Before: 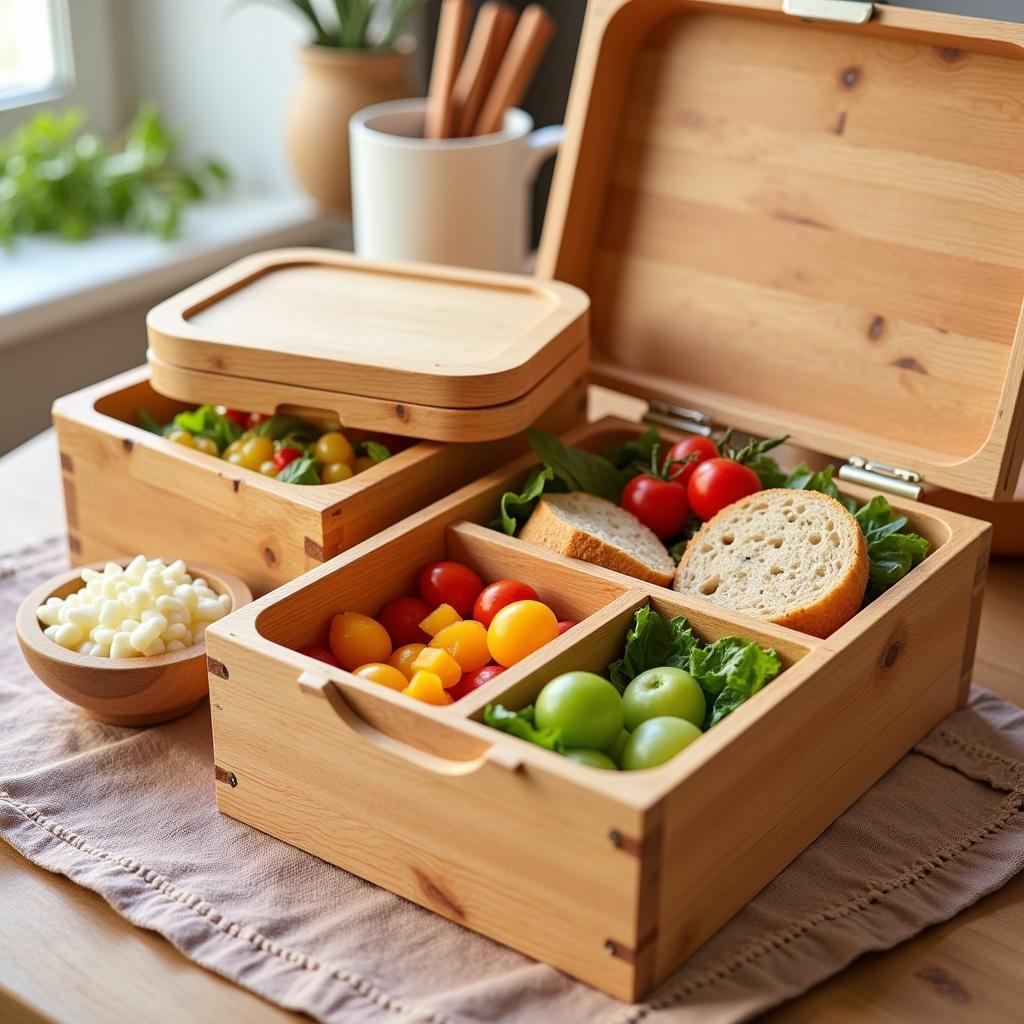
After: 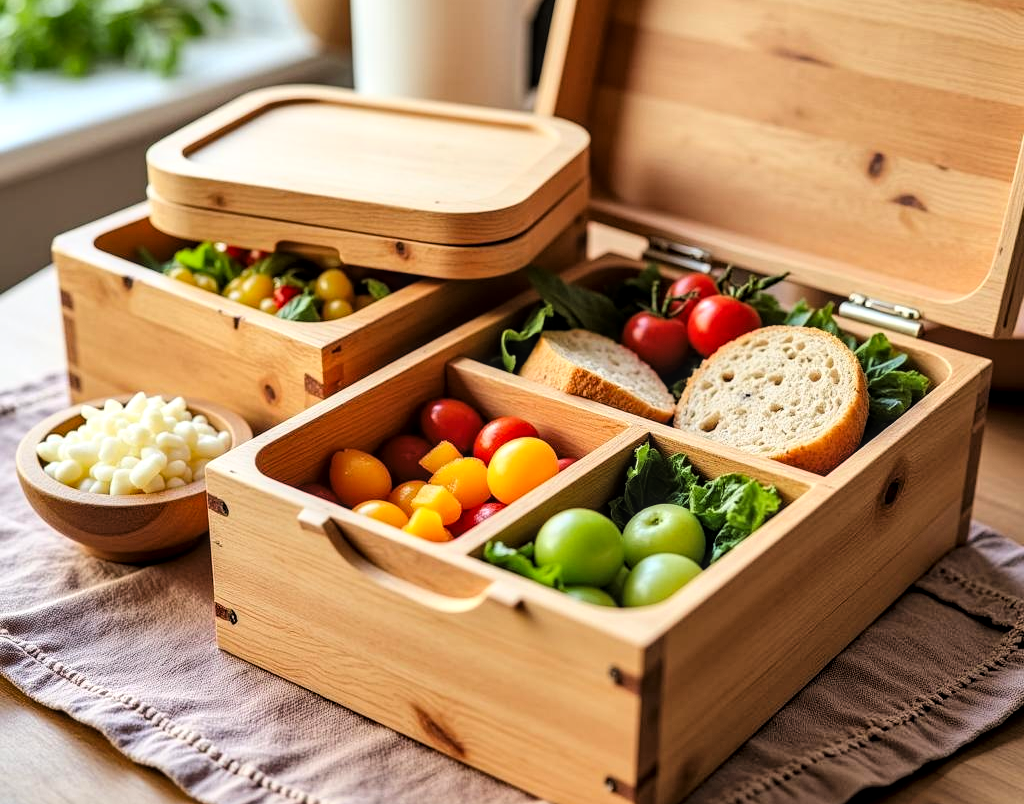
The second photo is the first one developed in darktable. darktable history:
local contrast: detail 130%
crop and rotate: top 15.985%, bottom 5.488%
tone curve: curves: ch0 [(0, 0) (0.003, 0) (0.011, 0.001) (0.025, 0.003) (0.044, 0.005) (0.069, 0.012) (0.1, 0.023) (0.136, 0.039) (0.177, 0.088) (0.224, 0.15) (0.277, 0.239) (0.335, 0.334) (0.399, 0.43) (0.468, 0.526) (0.543, 0.621) (0.623, 0.711) (0.709, 0.791) (0.801, 0.87) (0.898, 0.949) (1, 1)], color space Lab, linked channels
shadows and highlights: low approximation 0.01, soften with gaussian
